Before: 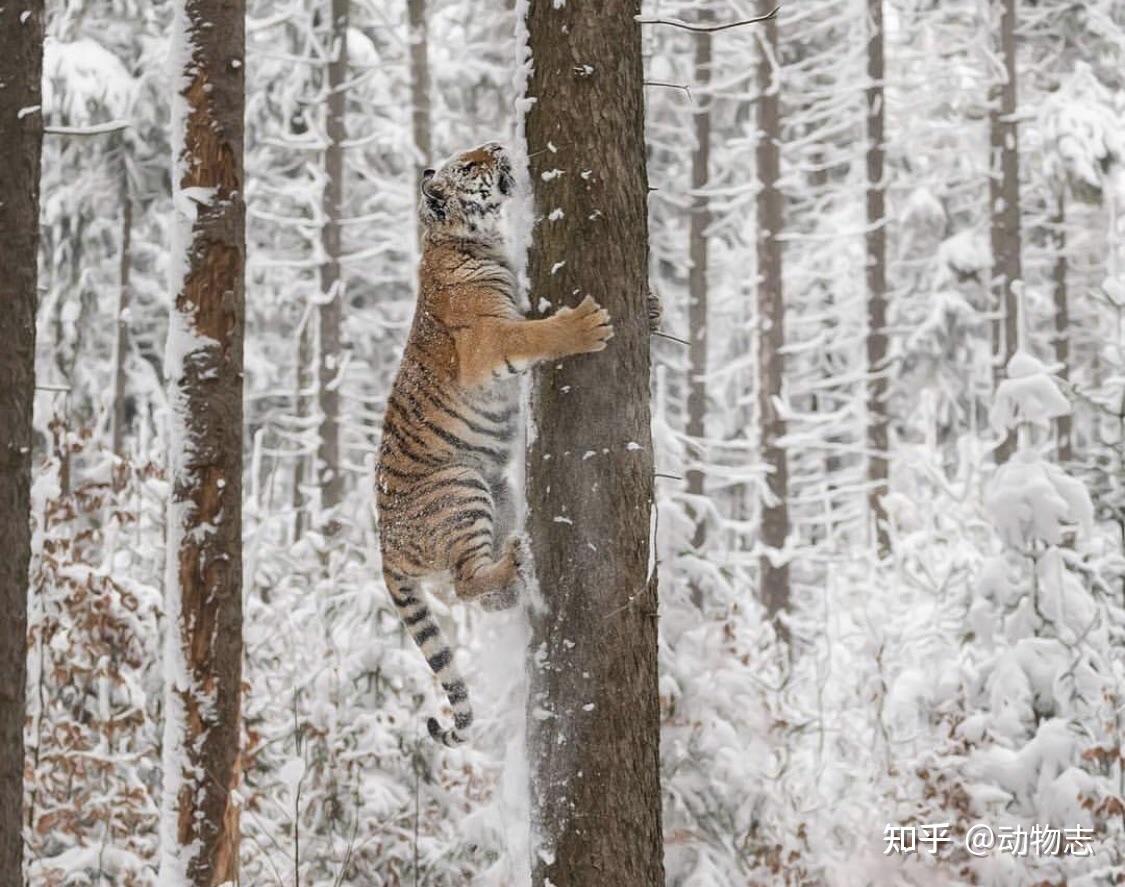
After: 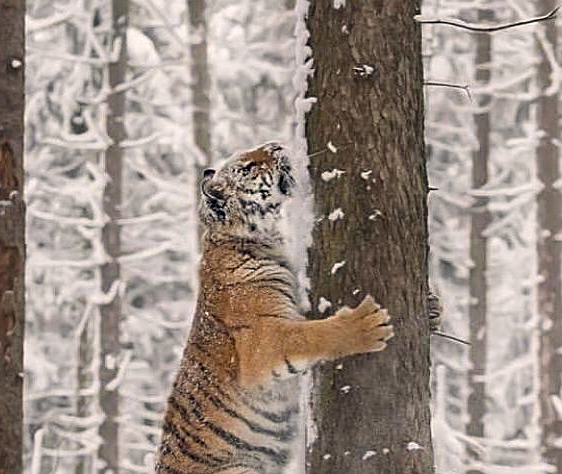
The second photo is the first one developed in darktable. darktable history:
sharpen: on, module defaults
color balance rgb: shadows lift › hue 87.51°, highlights gain › chroma 1.62%, highlights gain › hue 55.1°, global offset › chroma 0.06%, global offset › hue 253.66°, linear chroma grading › global chroma 0.5%, perceptual saturation grading › global saturation 16.38%
crop: left 19.556%, right 30.401%, bottom 46.458%
